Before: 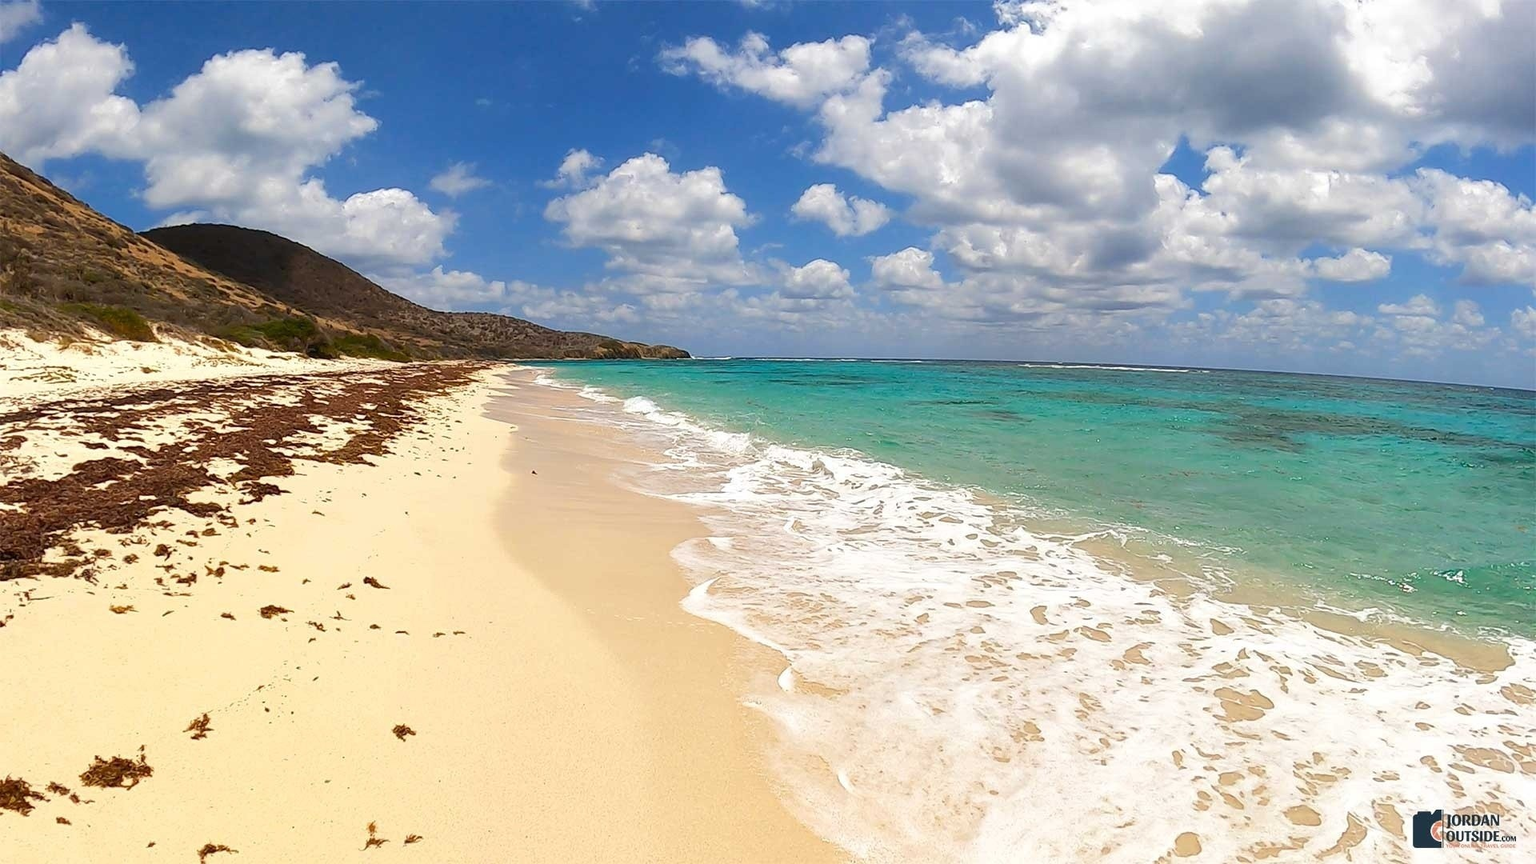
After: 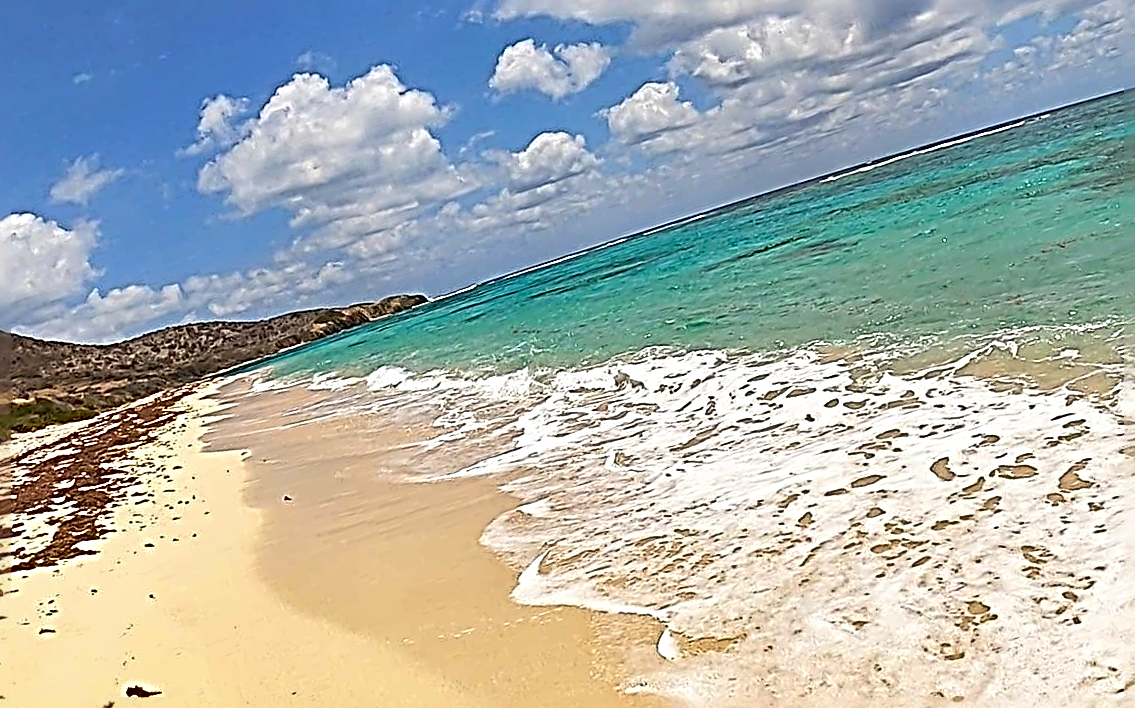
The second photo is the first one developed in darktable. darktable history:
crop and rotate: angle 18.21°, left 6.966%, right 3.964%, bottom 1.175%
color calibration: illuminant same as pipeline (D50), adaptation XYZ, x 0.347, y 0.358, temperature 5005.55 K, gamut compression 0.982
sharpen: radius 4.054, amount 1.996
shadows and highlights: shadows 52.93, soften with gaussian
contrast brightness saturation: brightness 0.132
